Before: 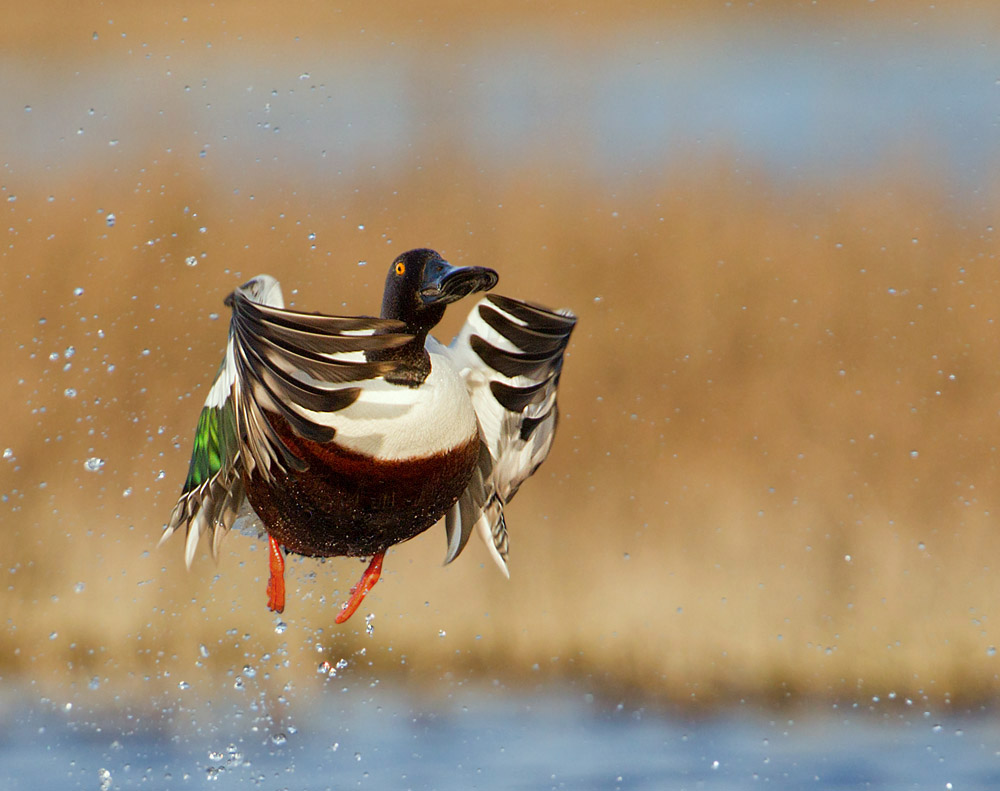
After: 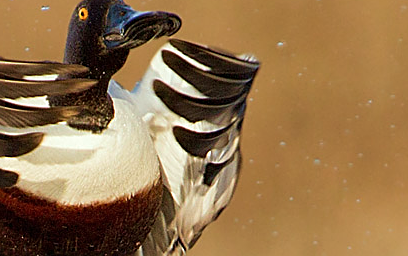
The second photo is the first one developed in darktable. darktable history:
crop: left 31.729%, top 32.256%, right 27.471%, bottom 35.291%
velvia: on, module defaults
sharpen: on, module defaults
